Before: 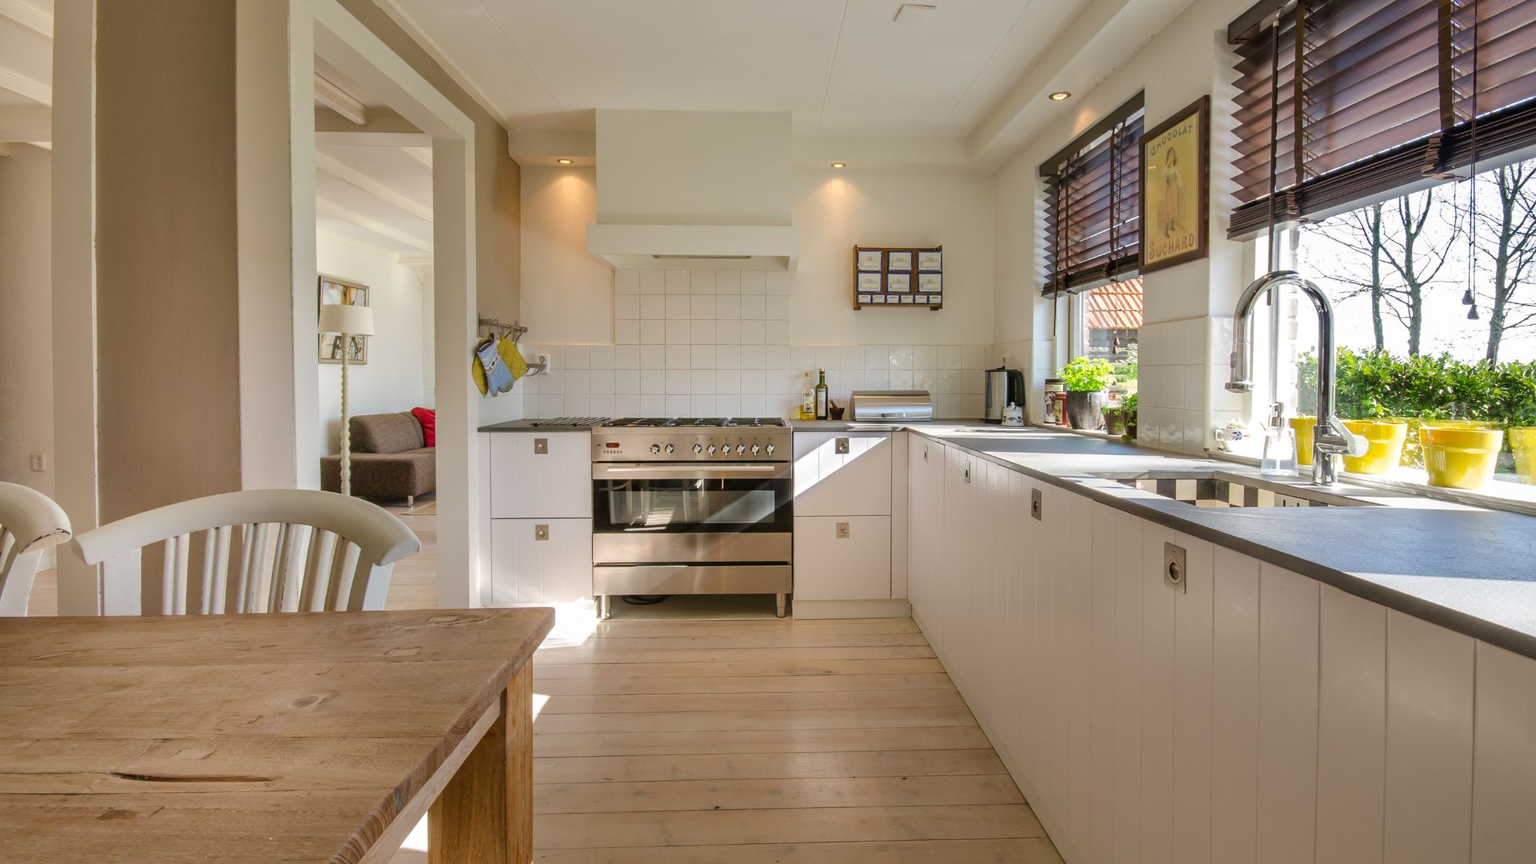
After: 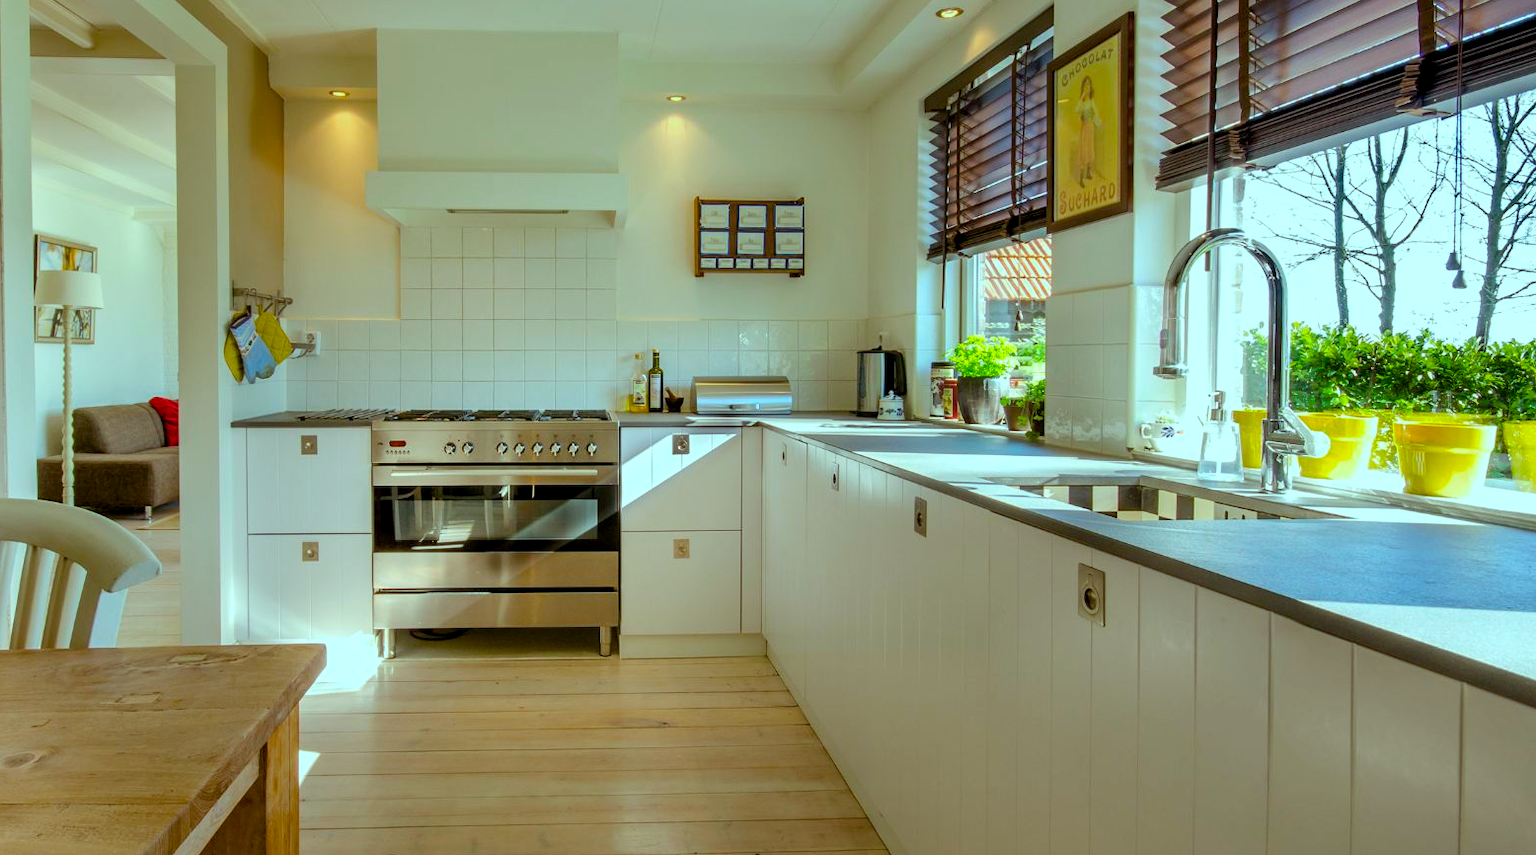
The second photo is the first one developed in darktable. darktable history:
crop: left 18.92%, top 9.927%, right 0.001%, bottom 9.731%
color balance rgb: shadows lift › luminance -7.748%, shadows lift › chroma 2.286%, shadows lift › hue 168.14°, highlights gain › chroma 4.102%, highlights gain › hue 199.17°, global offset › luminance -0.873%, linear chroma grading › global chroma 9.822%, perceptual saturation grading › global saturation 31.127%
